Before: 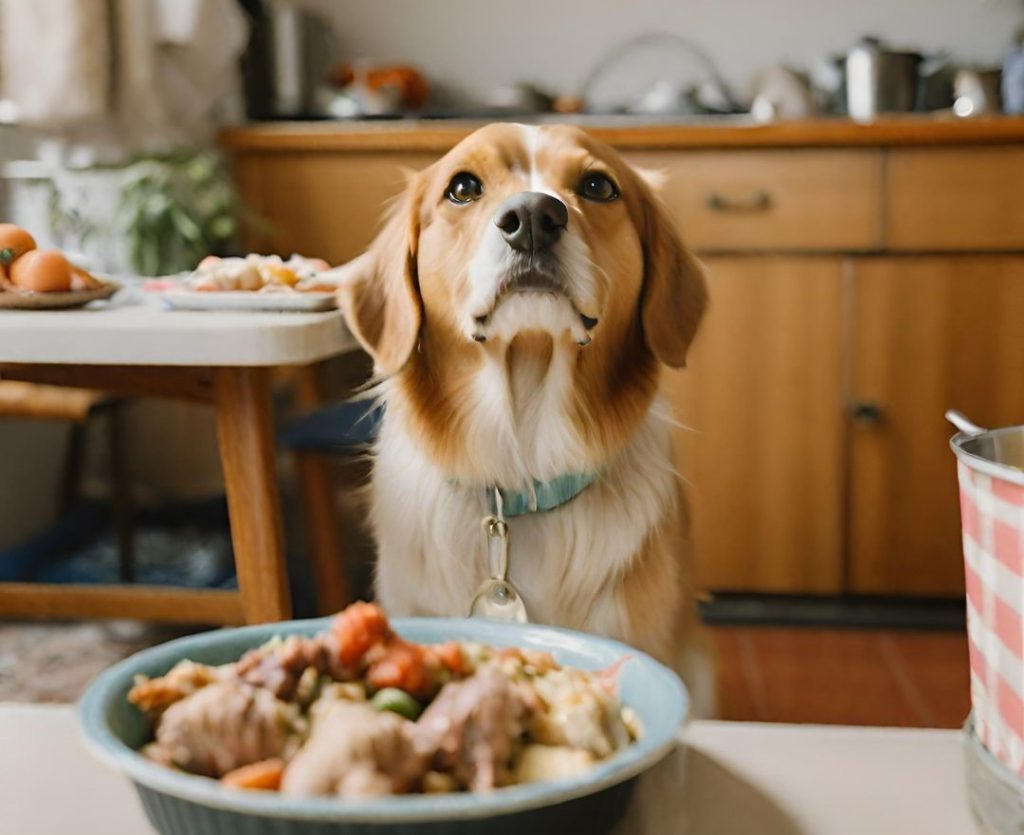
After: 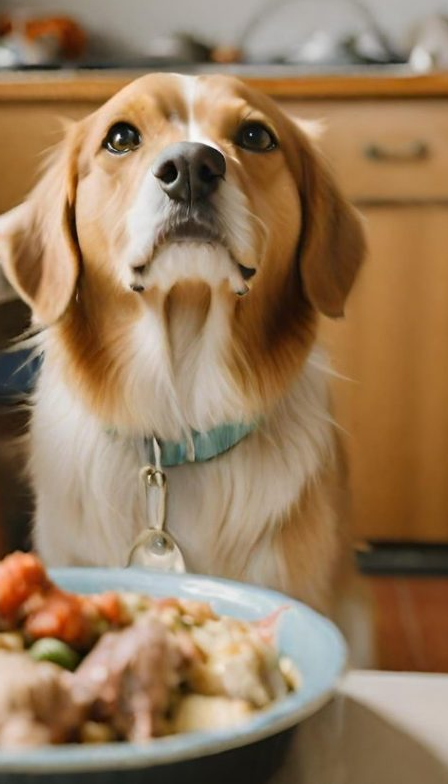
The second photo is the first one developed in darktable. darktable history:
crop: left 33.426%, top 6.034%, right 22.778%
